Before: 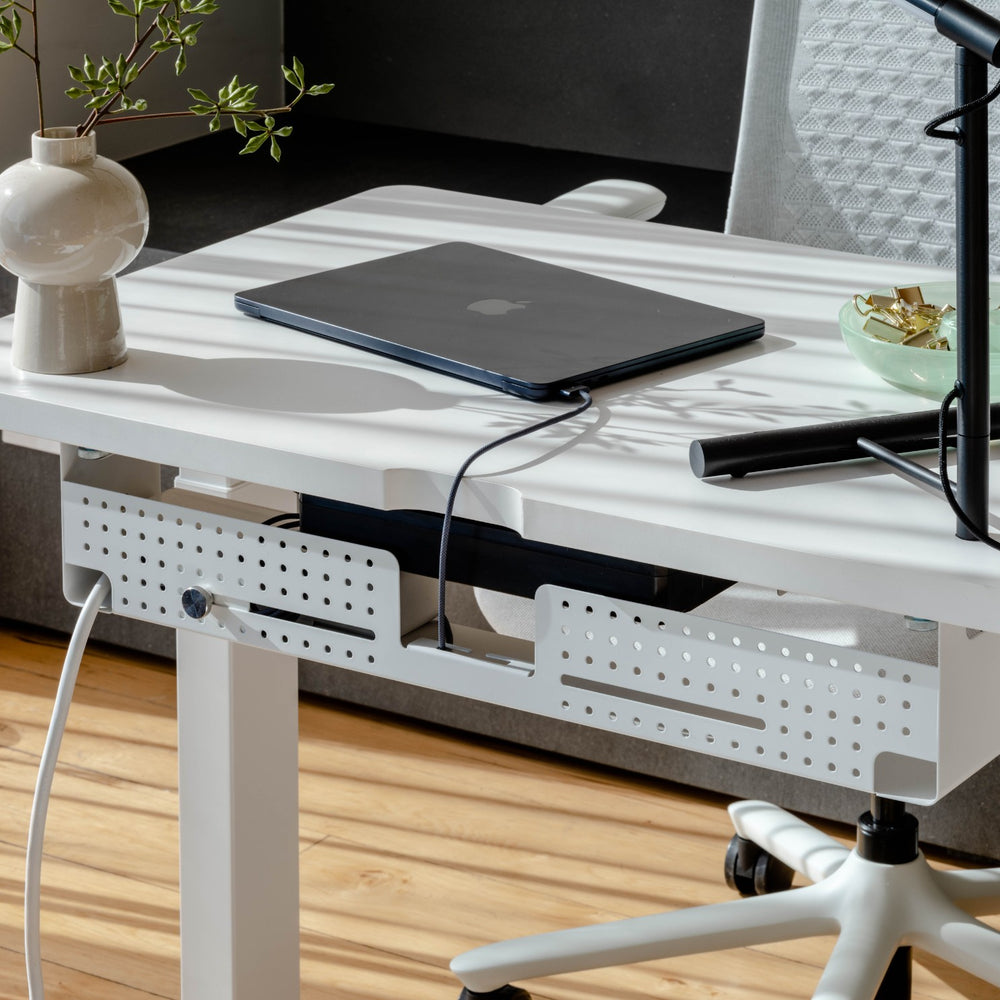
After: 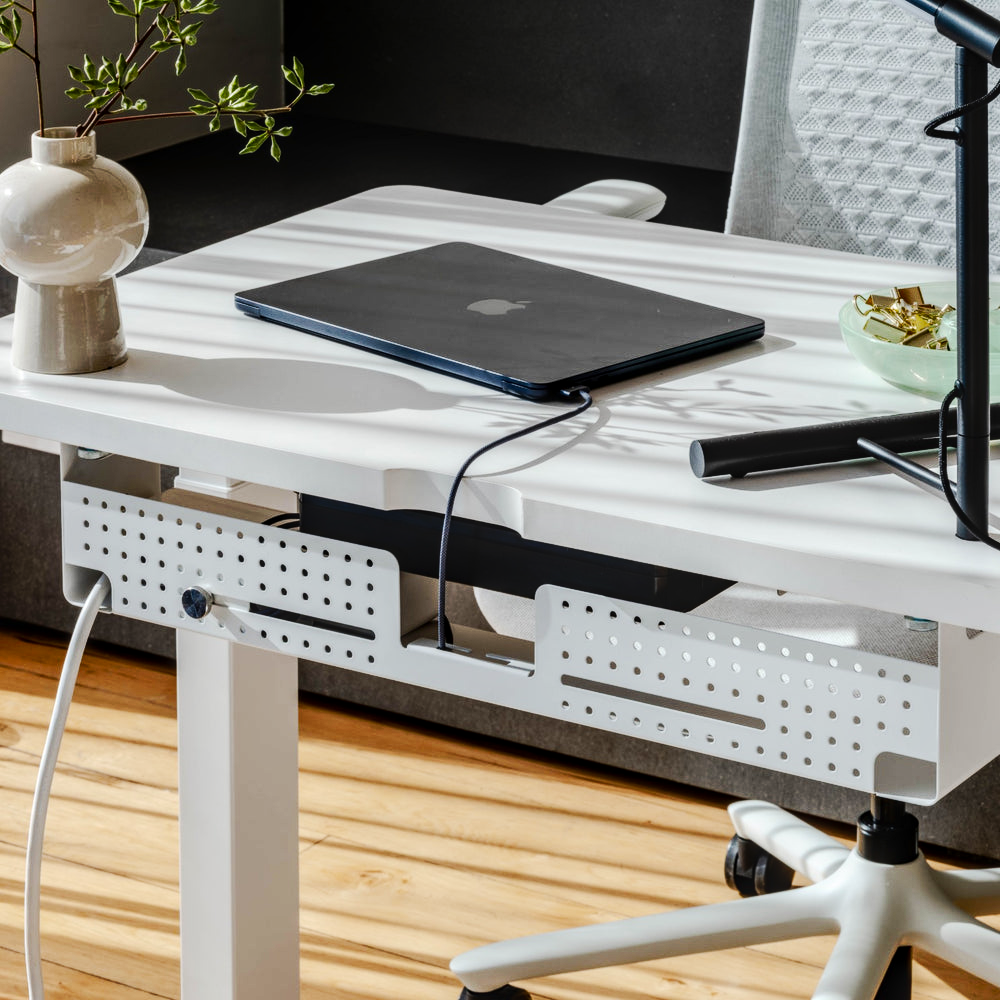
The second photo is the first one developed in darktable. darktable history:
tone curve: curves: ch0 [(0, 0) (0.003, 0.005) (0.011, 0.011) (0.025, 0.022) (0.044, 0.035) (0.069, 0.051) (0.1, 0.073) (0.136, 0.106) (0.177, 0.147) (0.224, 0.195) (0.277, 0.253) (0.335, 0.315) (0.399, 0.388) (0.468, 0.488) (0.543, 0.586) (0.623, 0.685) (0.709, 0.764) (0.801, 0.838) (0.898, 0.908) (1, 1)], preserve colors none
contrast brightness saturation: contrast 0.148, brightness -0.006, saturation 0.097
local contrast: on, module defaults
